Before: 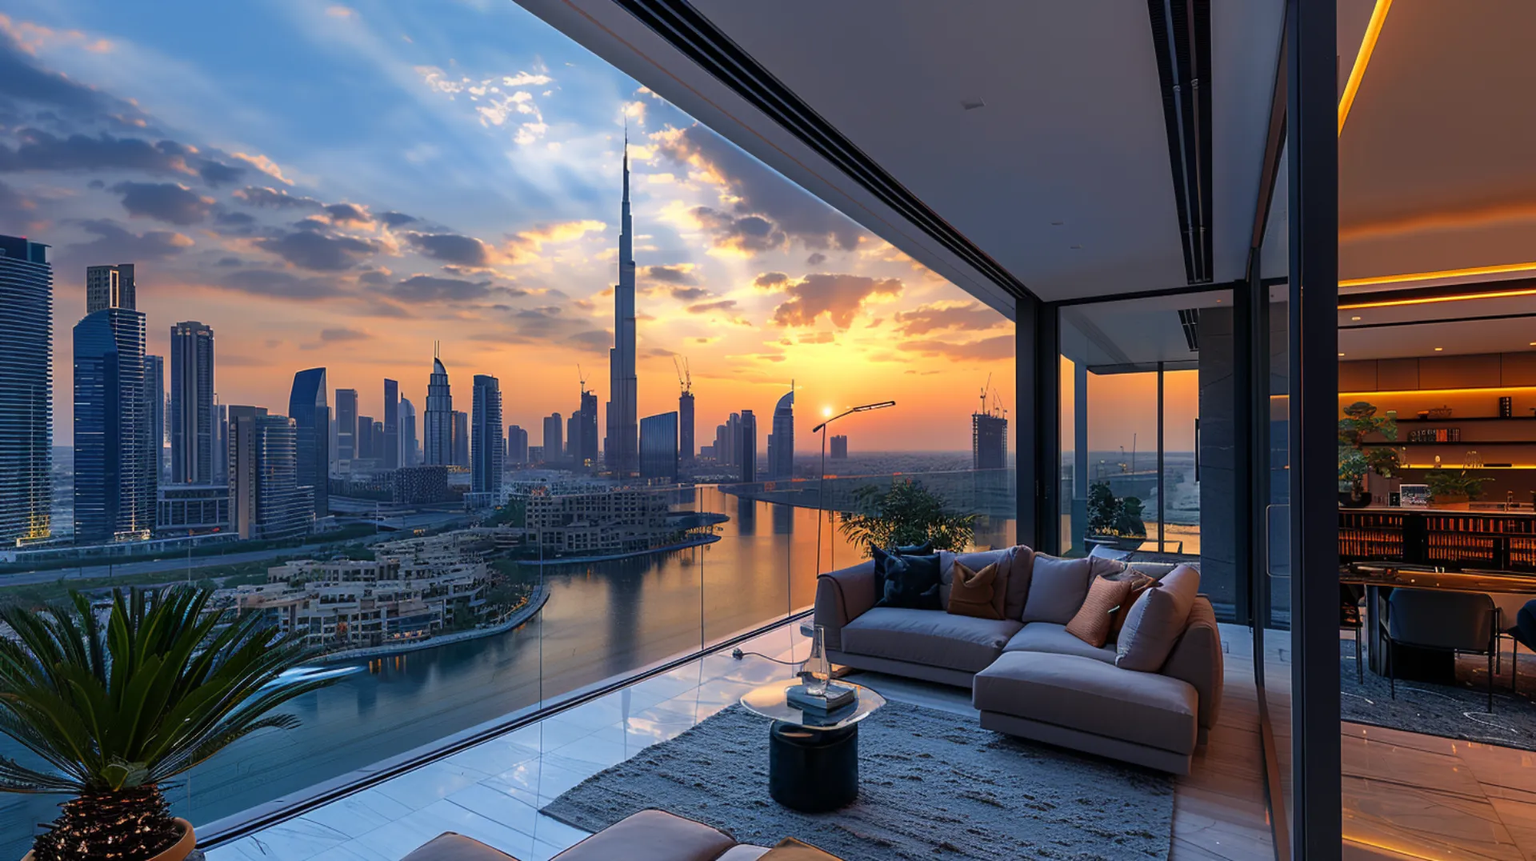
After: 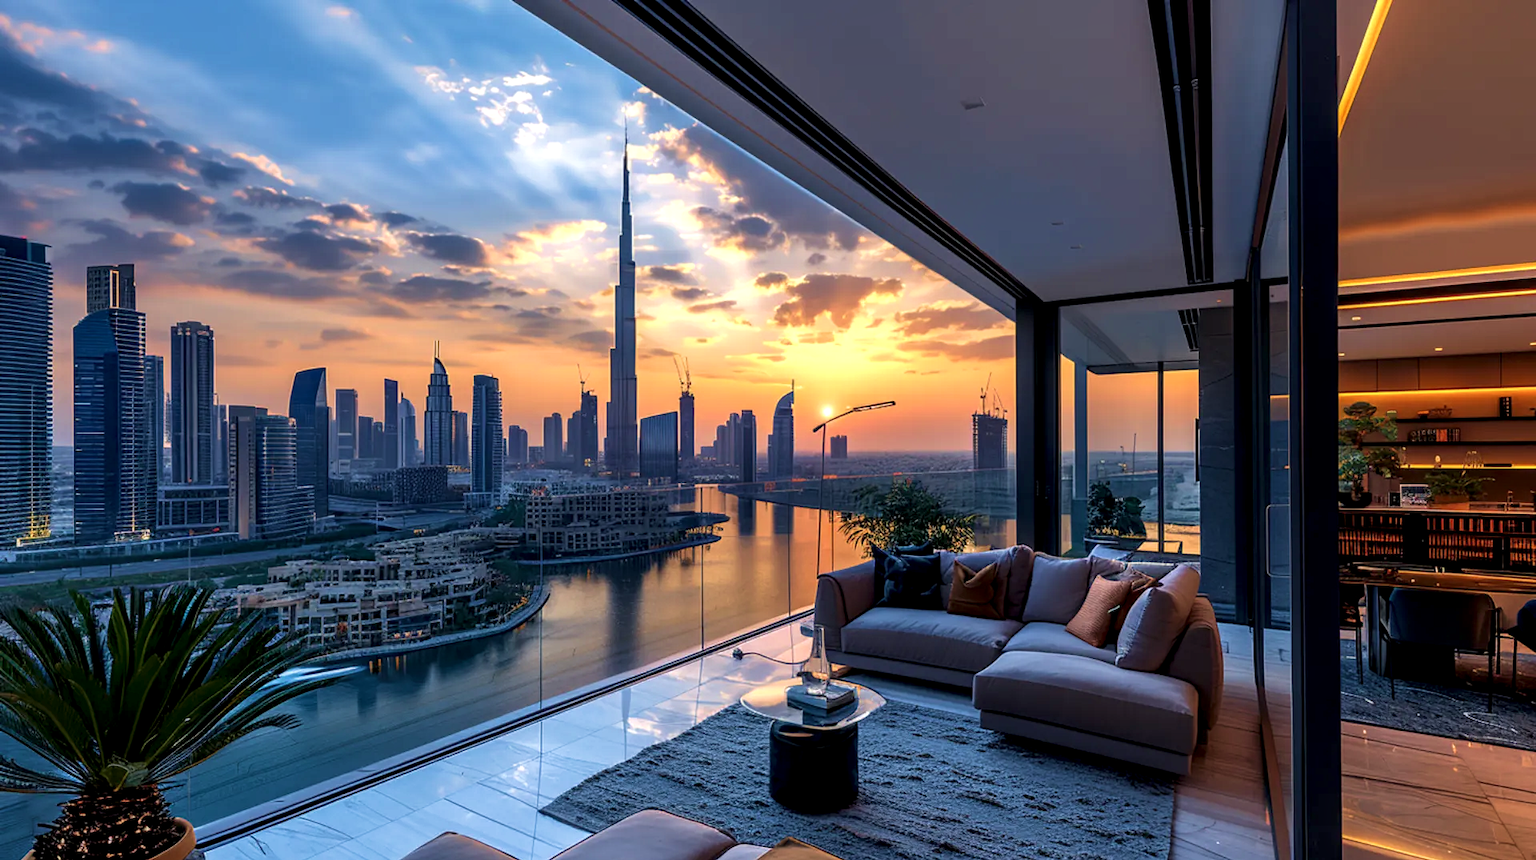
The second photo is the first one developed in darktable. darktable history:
local contrast: detail 150%
velvia: strength 29%
